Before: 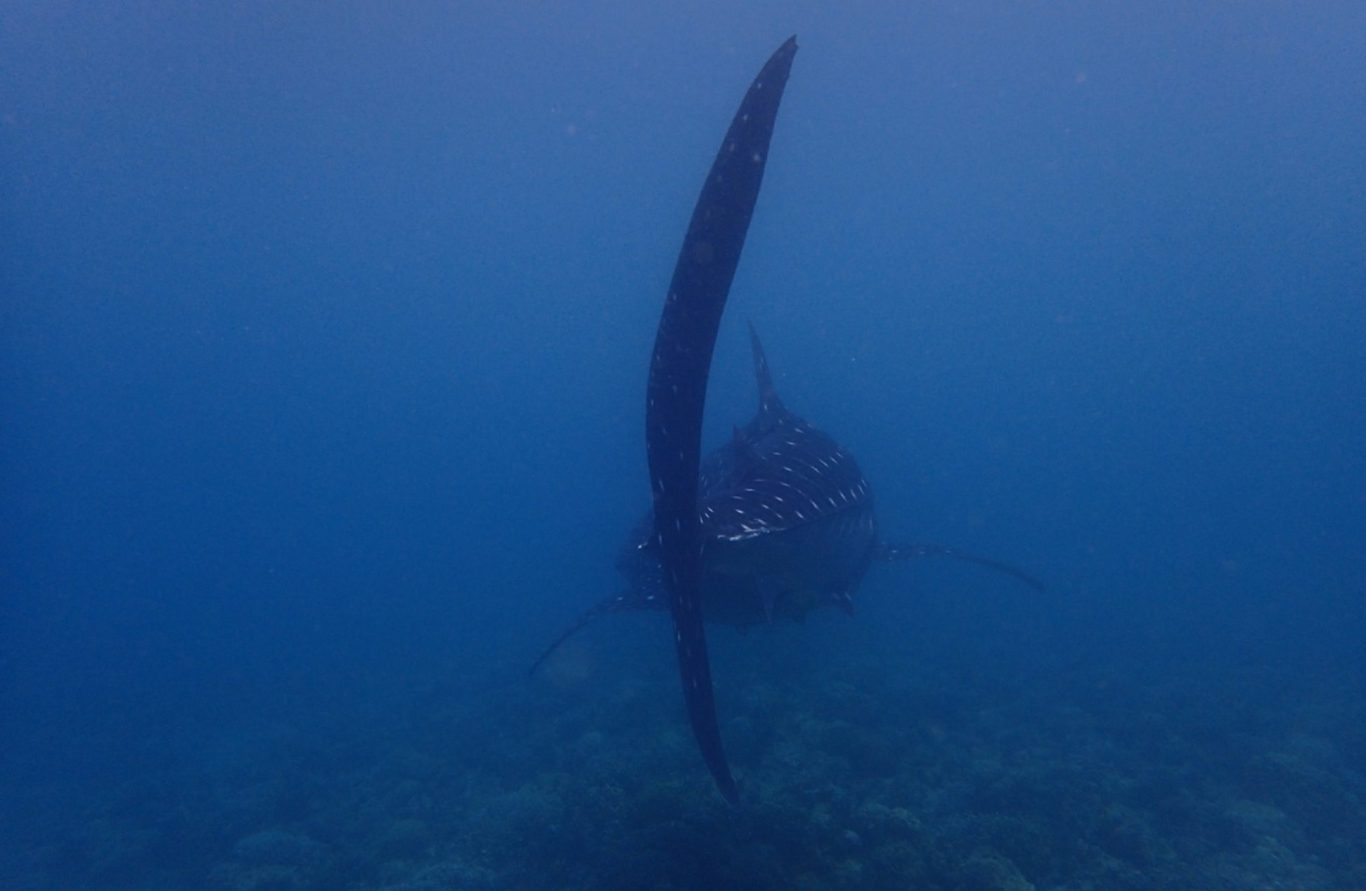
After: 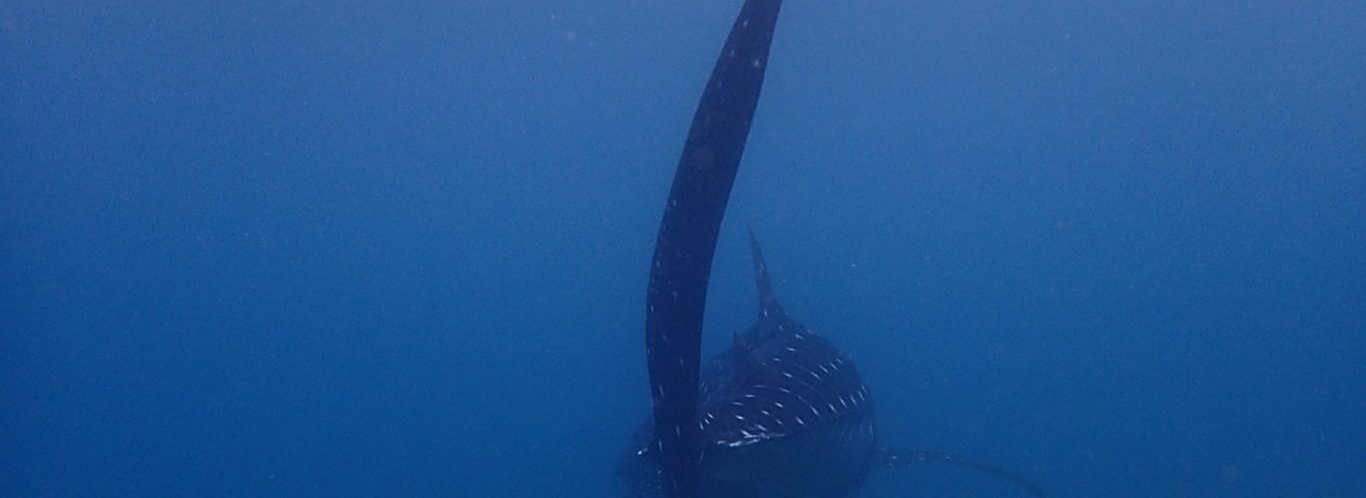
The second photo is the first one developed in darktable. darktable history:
sharpen: on, module defaults
crop and rotate: top 10.616%, bottom 33.464%
